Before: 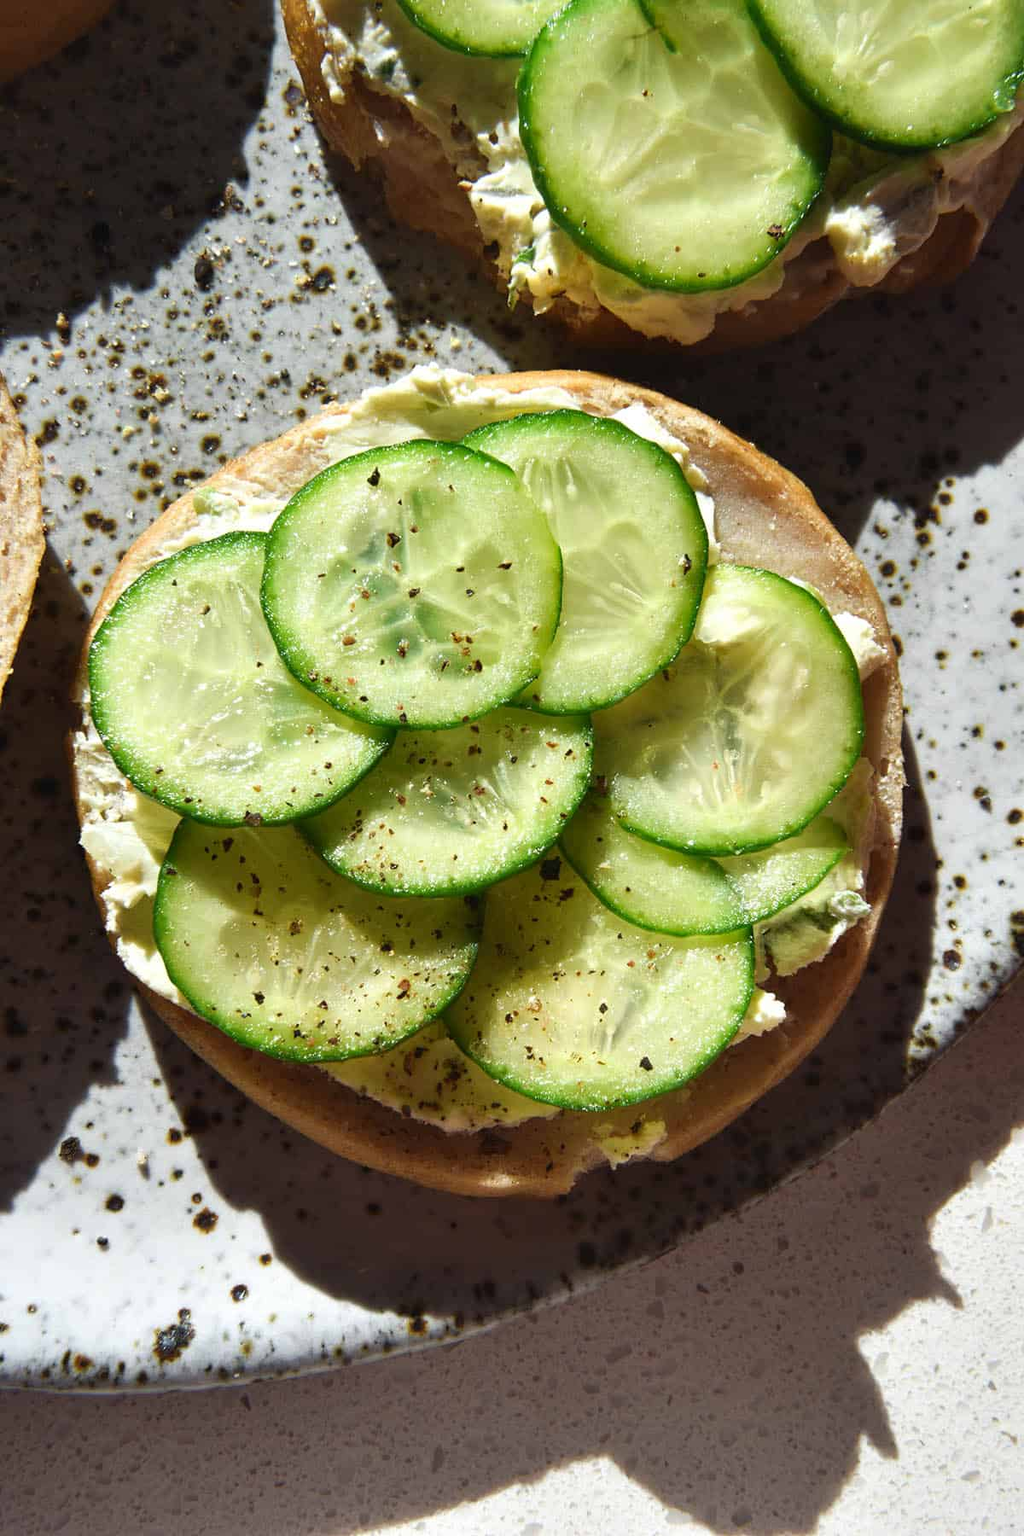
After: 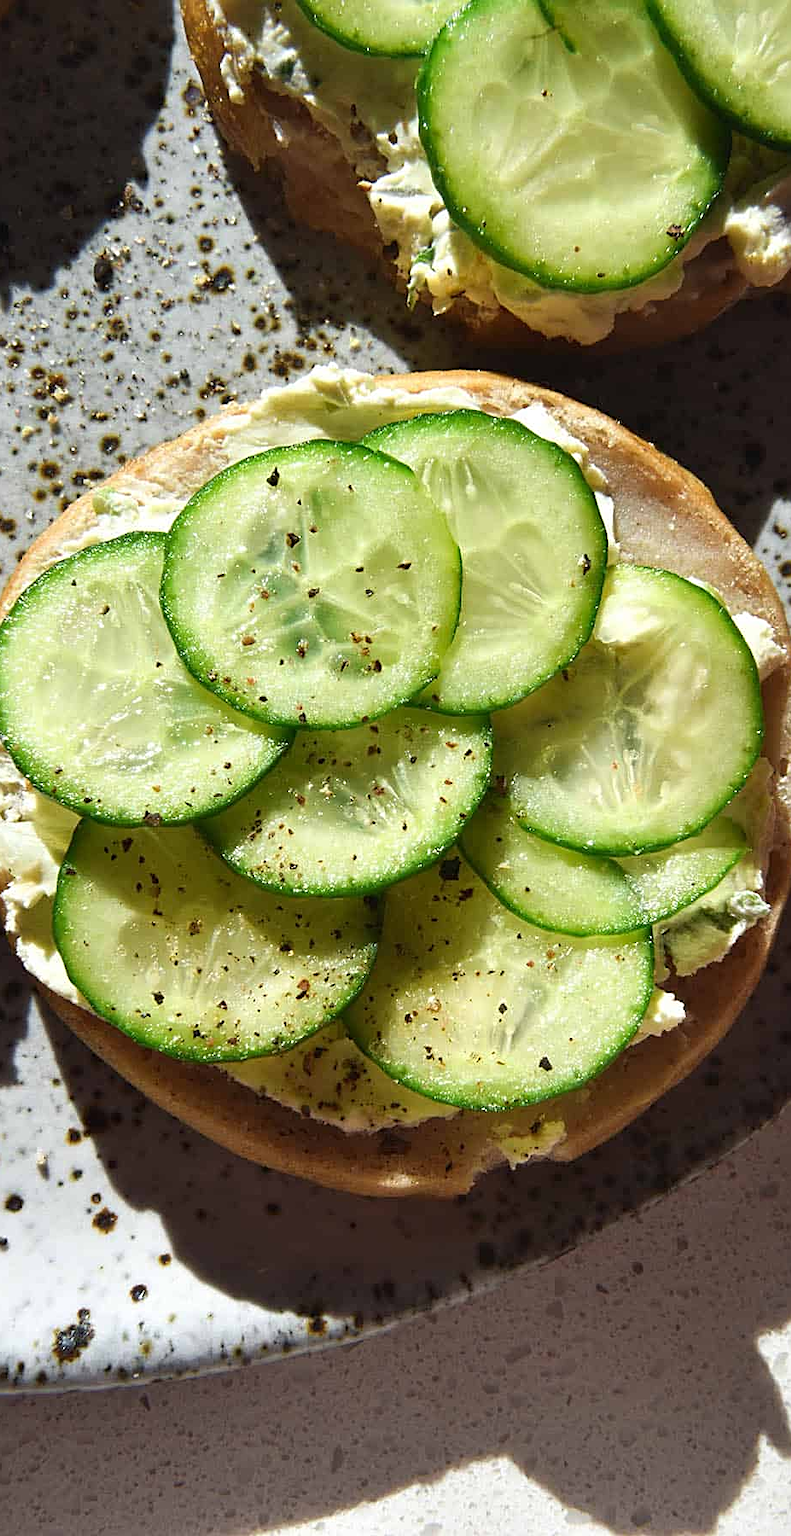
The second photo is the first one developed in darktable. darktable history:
crop: left 9.89%, right 12.78%
sharpen: on, module defaults
